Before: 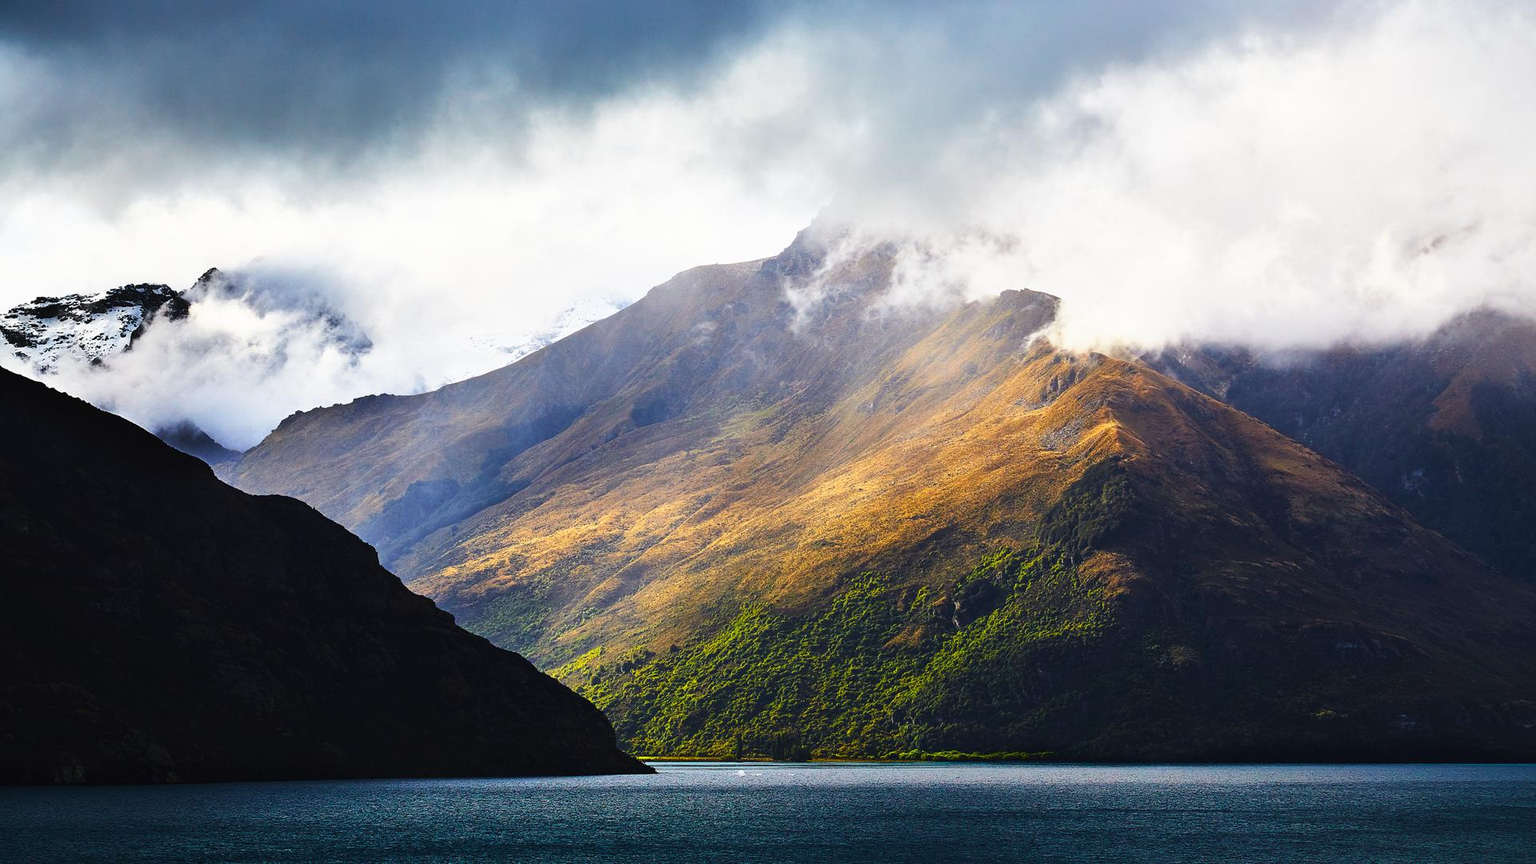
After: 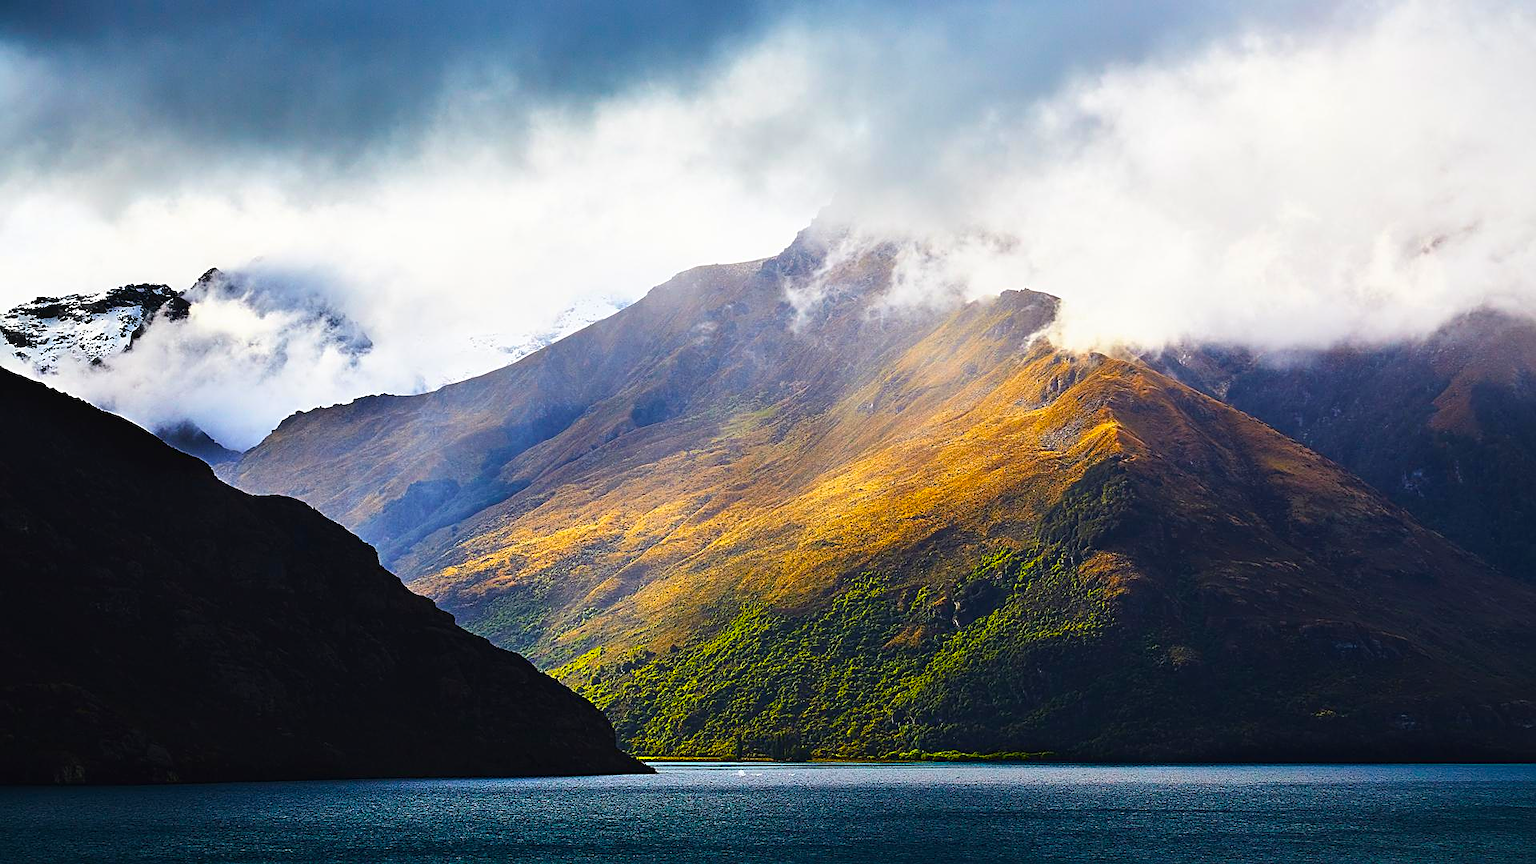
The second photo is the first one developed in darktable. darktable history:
exposure: compensate highlight preservation false
sharpen: on, module defaults
color balance rgb: perceptual saturation grading › global saturation 25%, global vibrance 20%
